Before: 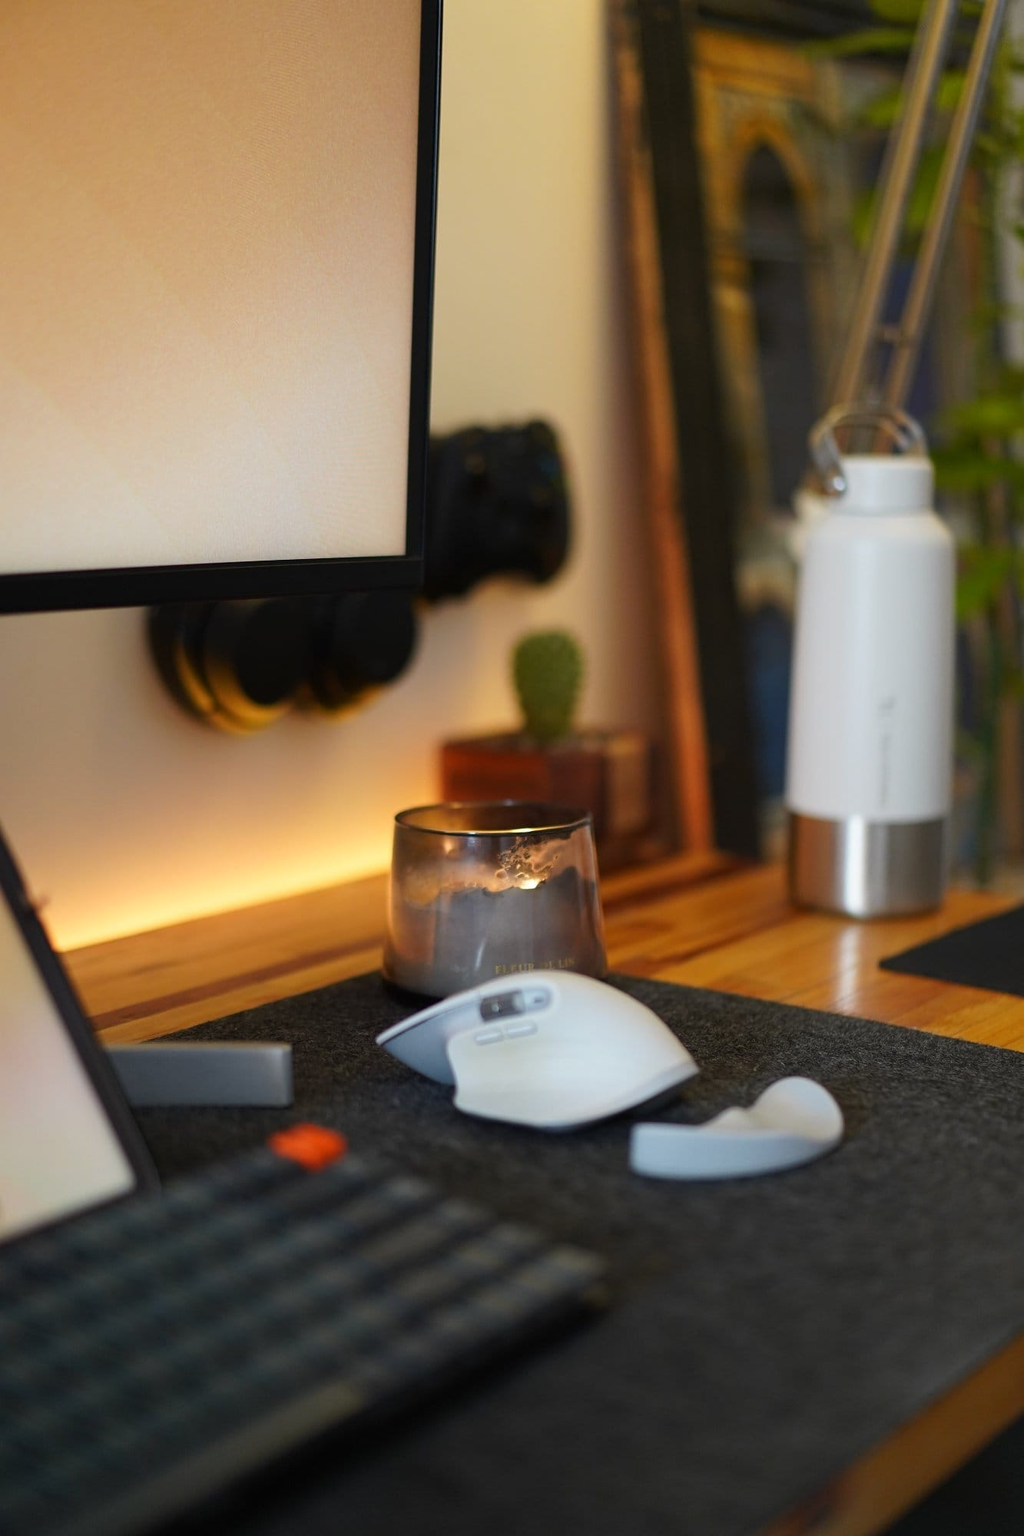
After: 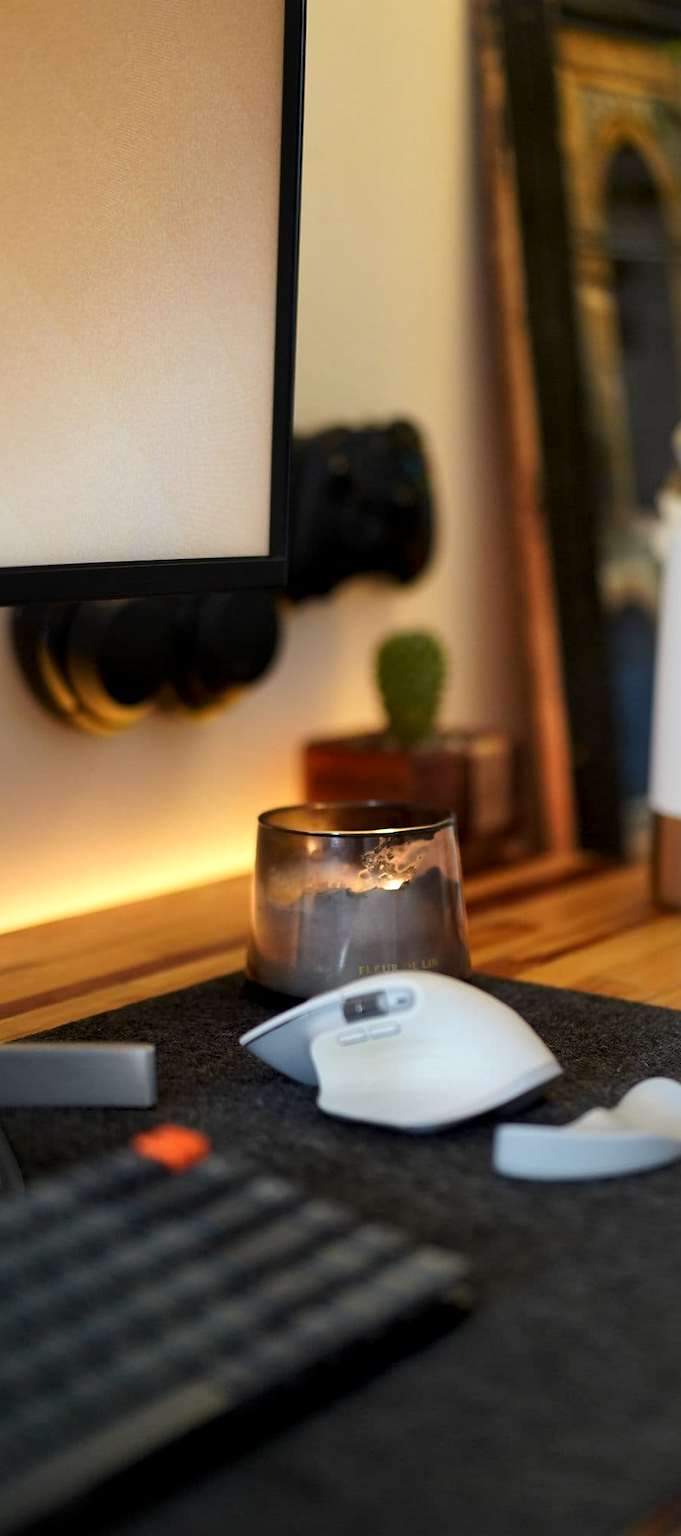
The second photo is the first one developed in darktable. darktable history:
local contrast: mode bilateral grid, contrast 25, coarseness 60, detail 152%, midtone range 0.2
crop and rotate: left 13.362%, right 20.04%
